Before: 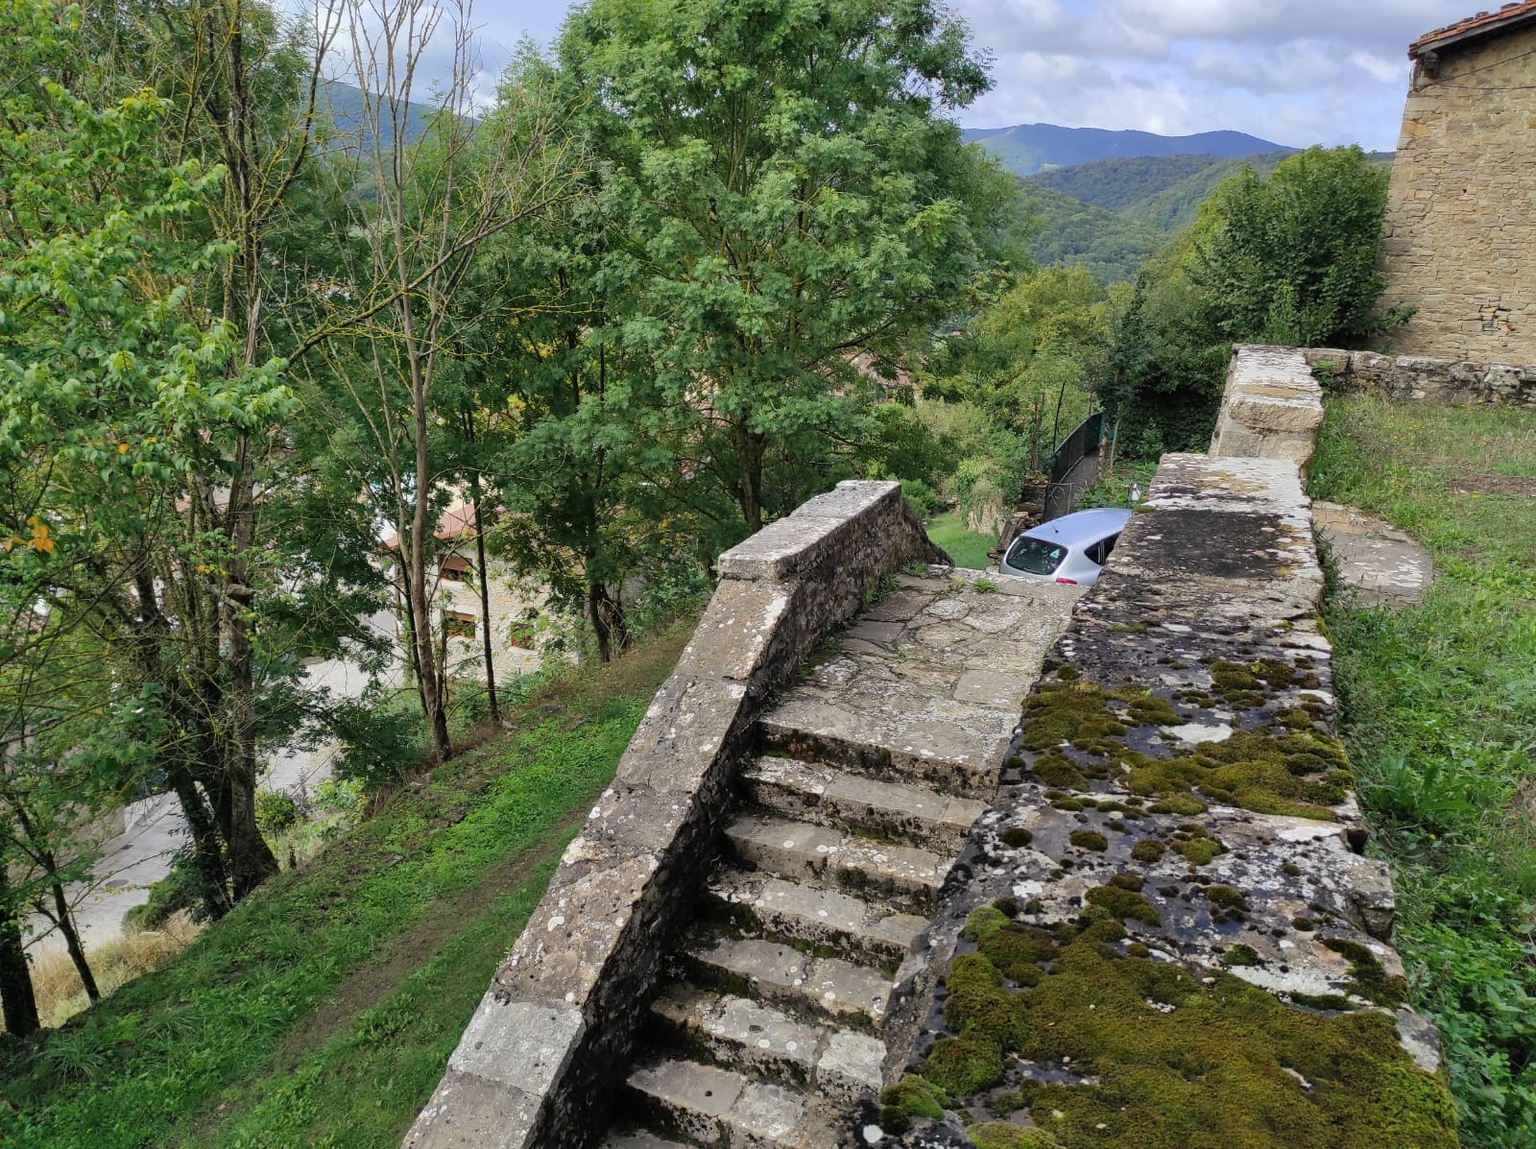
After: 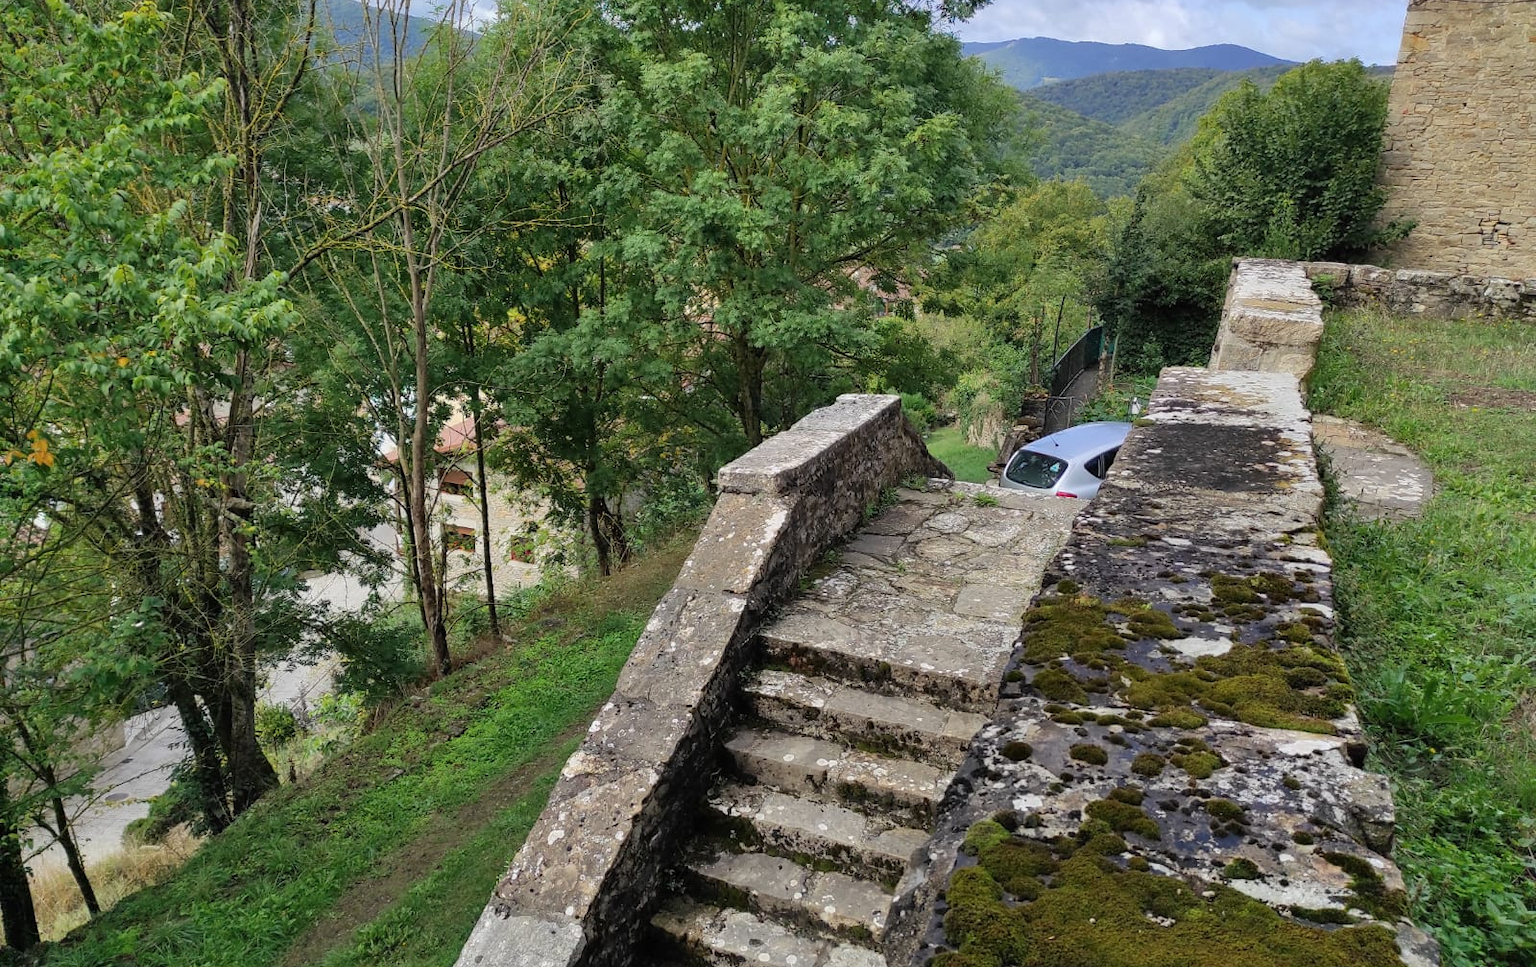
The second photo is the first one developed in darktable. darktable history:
crop: top 7.571%, bottom 8.189%
shadows and highlights: shadows 4.4, highlights -19.1, soften with gaussian
